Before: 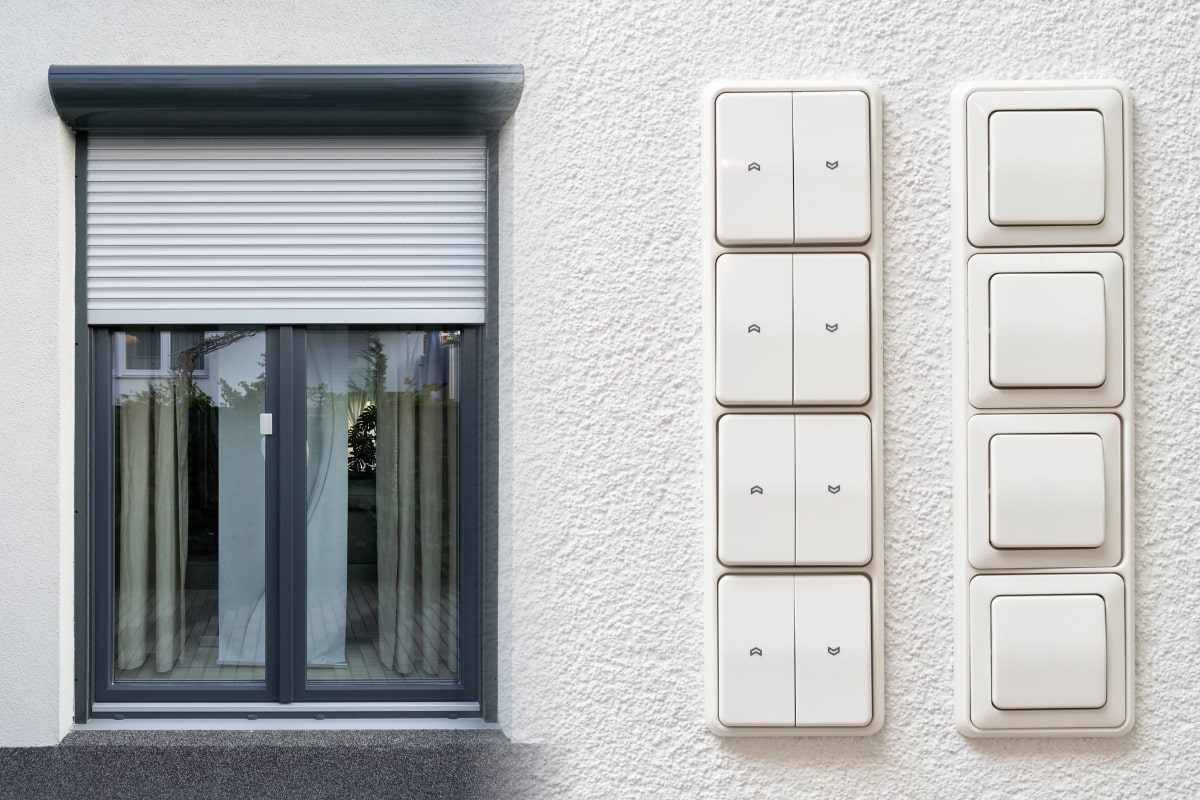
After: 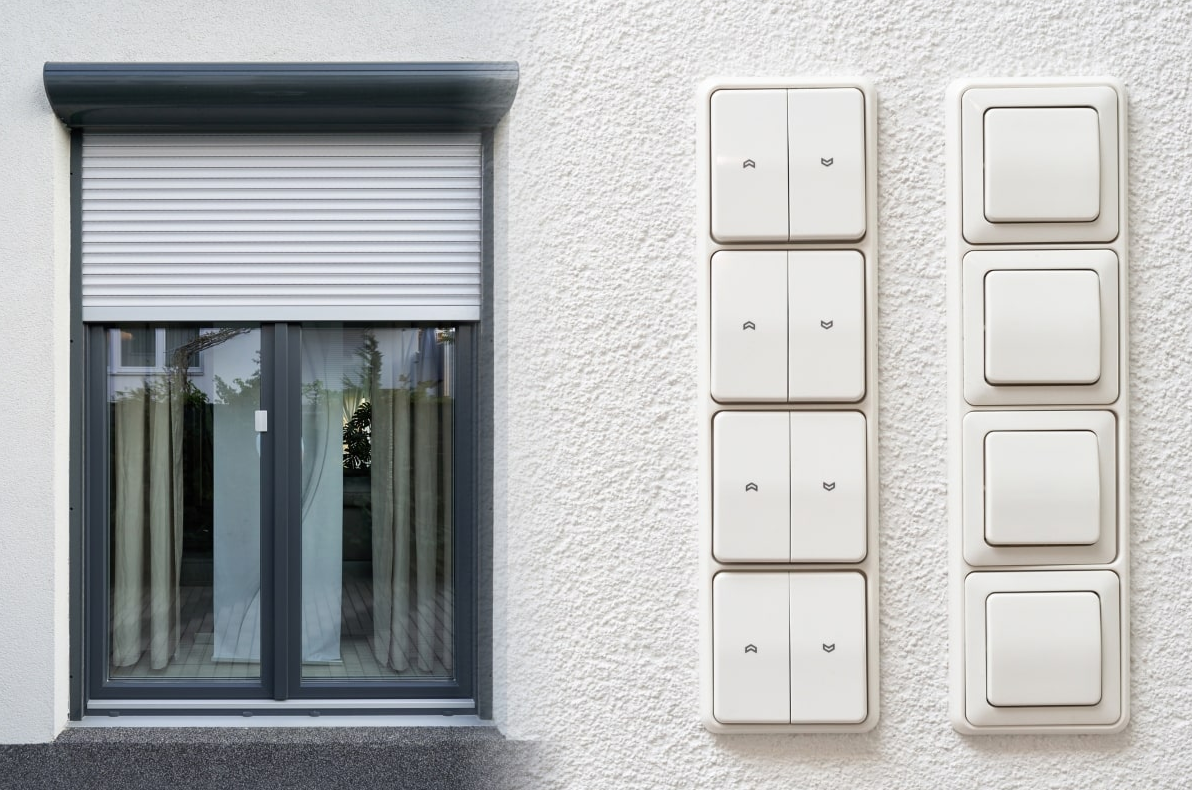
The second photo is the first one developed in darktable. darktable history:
crop: left 0.42%, top 0.47%, right 0.189%, bottom 0.767%
